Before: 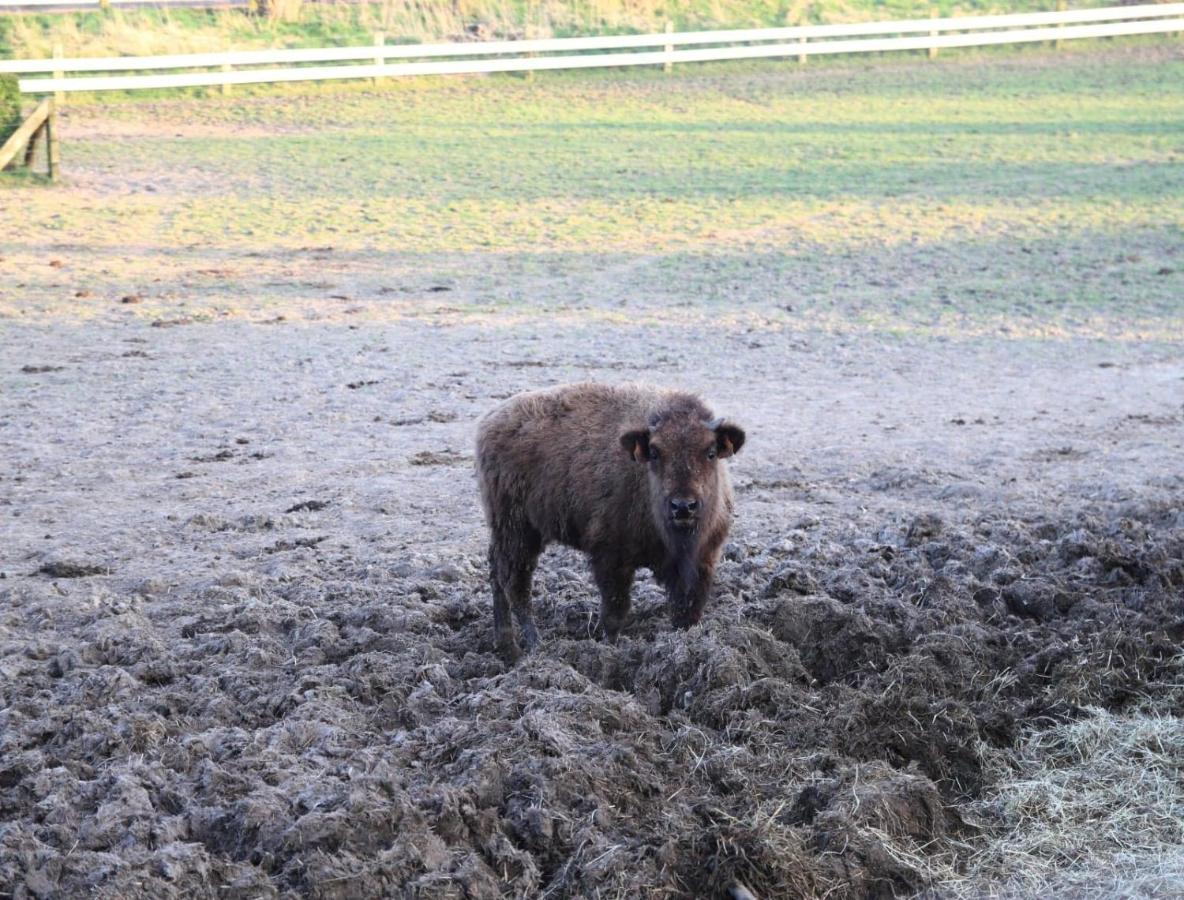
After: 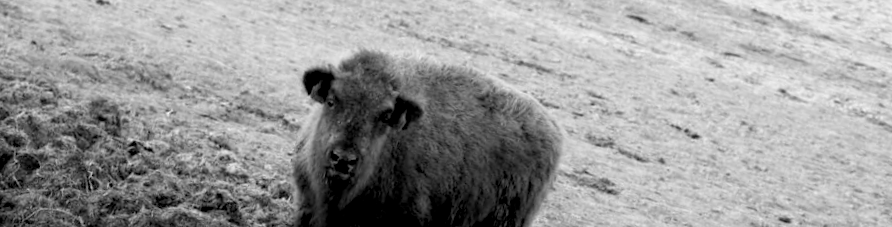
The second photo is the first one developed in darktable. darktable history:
exposure: black level correction 0.016, exposure -0.009 EV, compensate highlight preservation false
crop and rotate: angle 16.12°, top 30.835%, bottom 35.653%
monochrome: on, module defaults
